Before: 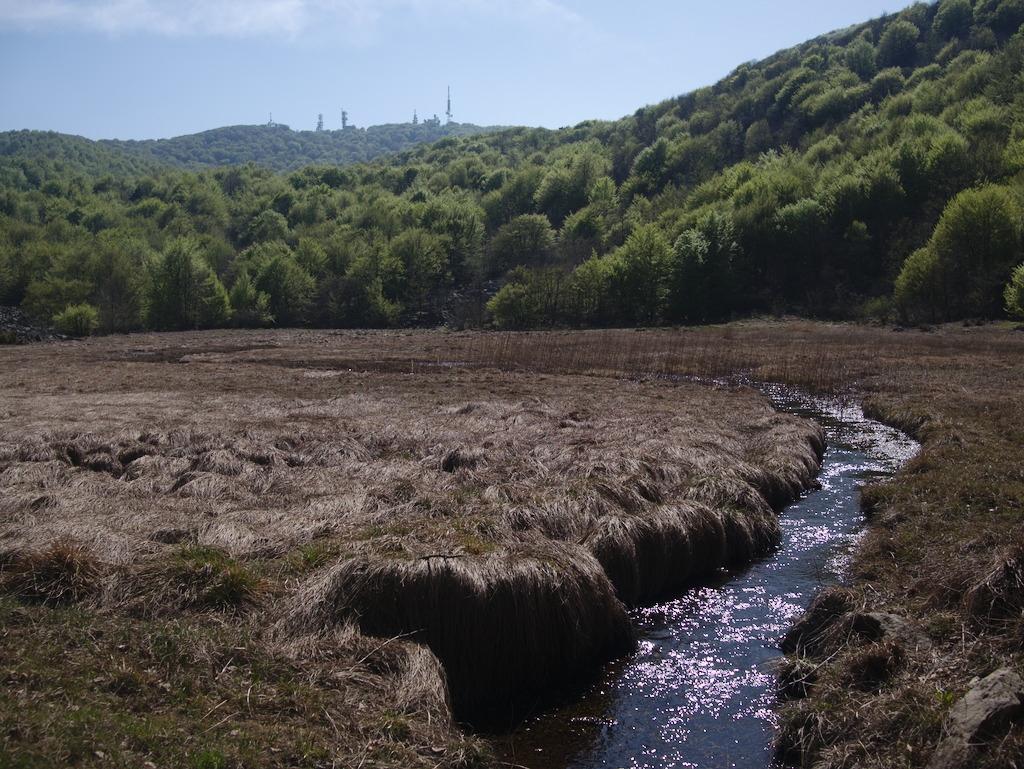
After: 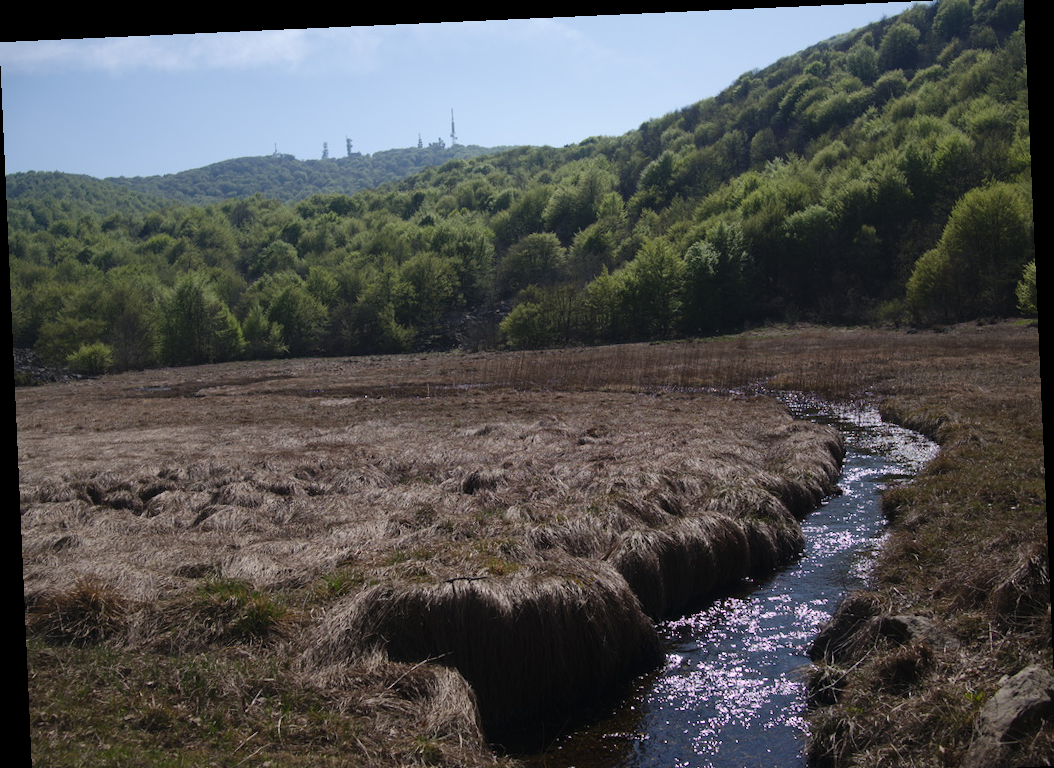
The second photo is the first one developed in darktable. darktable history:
crop: top 0.448%, right 0.264%, bottom 5.045%
rotate and perspective: rotation -2.56°, automatic cropping off
